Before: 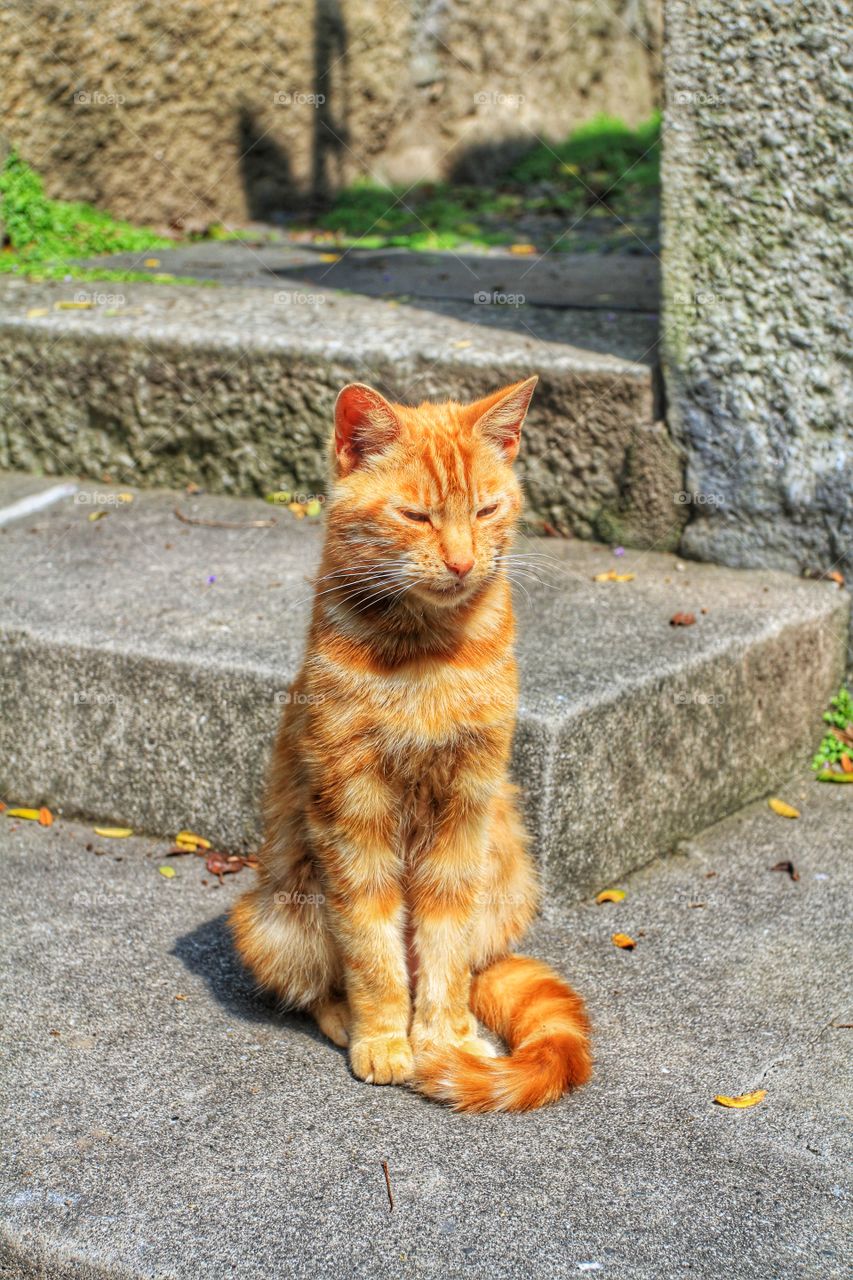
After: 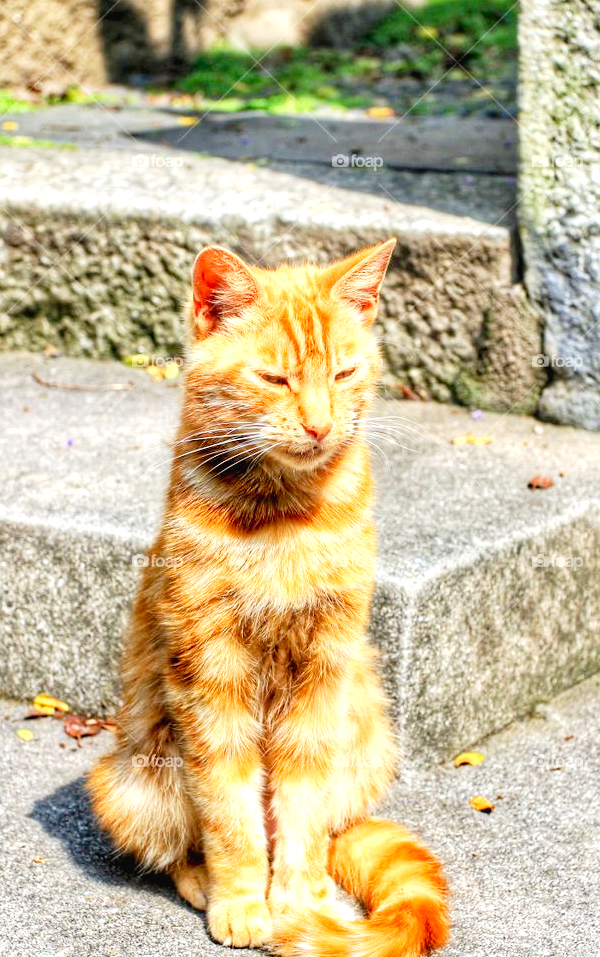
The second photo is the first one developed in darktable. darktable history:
tone curve: curves: ch0 [(0, 0.025) (0.15, 0.143) (0.452, 0.486) (0.751, 0.788) (1, 0.961)]; ch1 [(0, 0) (0.43, 0.408) (0.476, 0.469) (0.497, 0.507) (0.546, 0.571) (0.566, 0.607) (0.62, 0.657) (1, 1)]; ch2 [(0, 0) (0.386, 0.397) (0.505, 0.498) (0.547, 0.546) (0.579, 0.58) (1, 1)], preserve colors none
crop and rotate: left 16.709%, top 10.706%, right 12.897%, bottom 14.451%
exposure: black level correction 0.01, exposure 1 EV, compensate highlight preservation false
